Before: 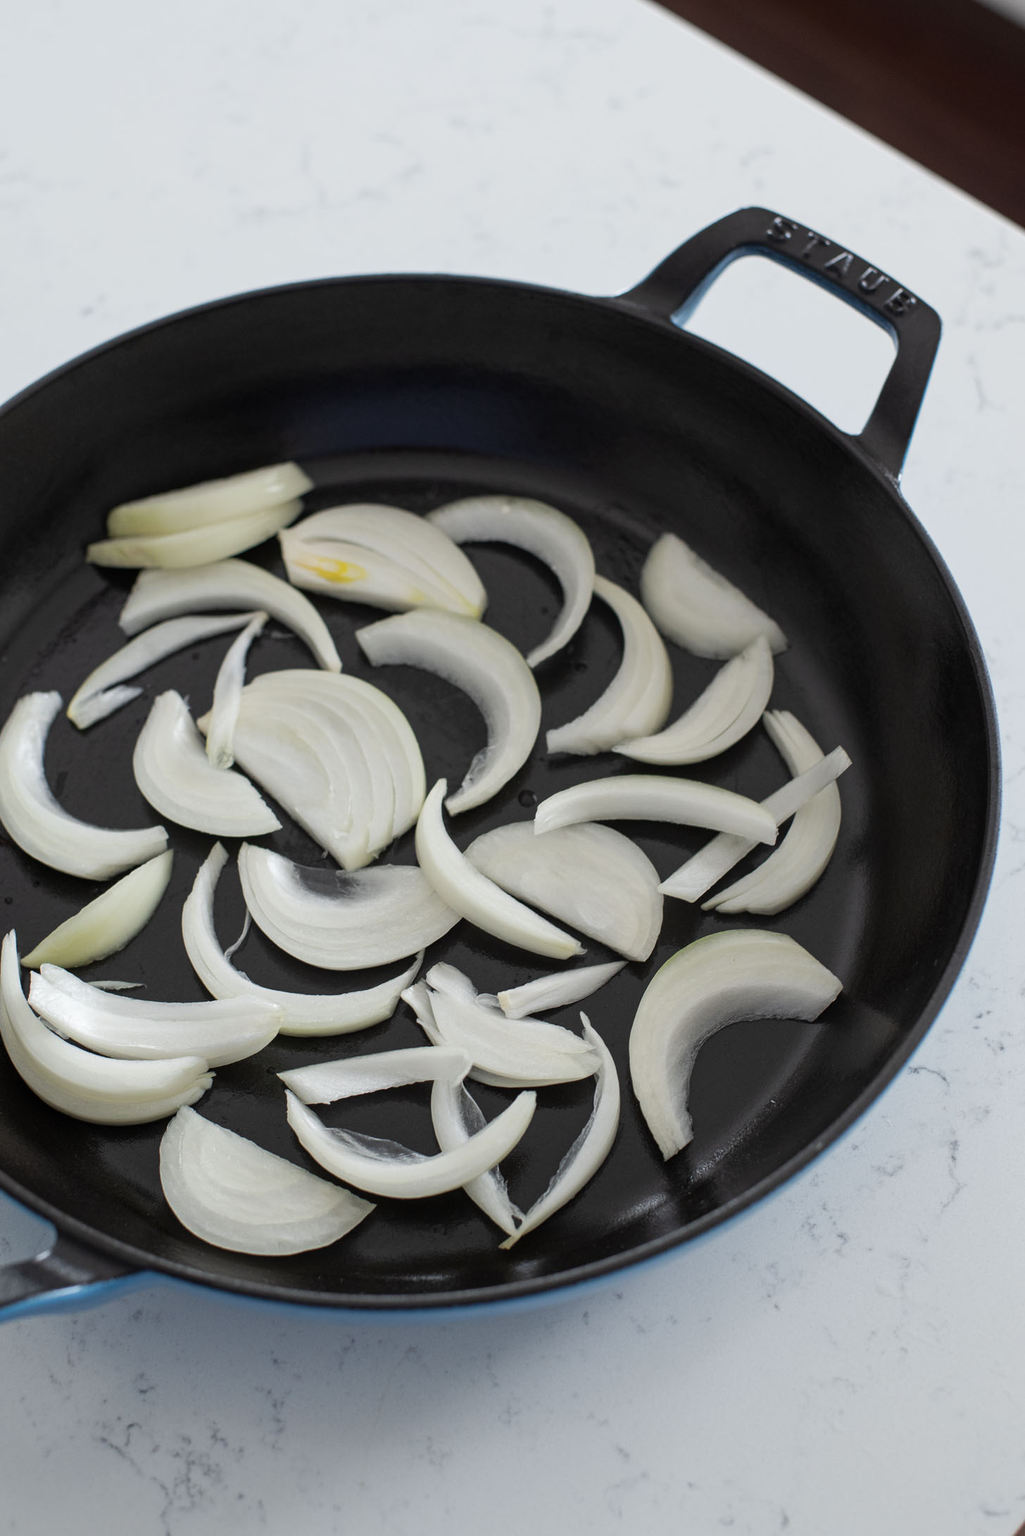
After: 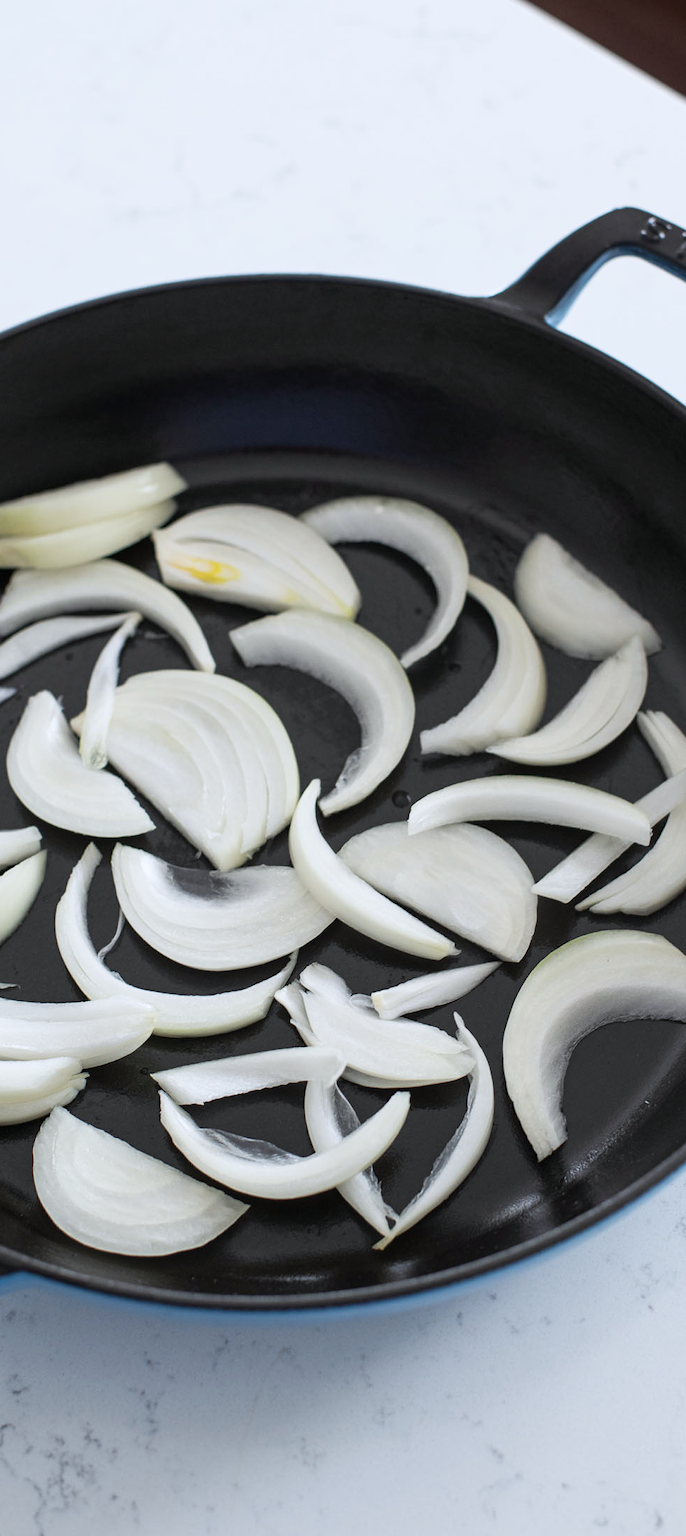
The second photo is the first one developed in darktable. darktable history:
color correction: highlights a* -0.153, highlights b* -5.18, shadows a* -0.125, shadows b* -0.113
crop and rotate: left 12.393%, right 20.692%
base curve: curves: ch0 [(0, 0) (0.666, 0.806) (1, 1)], preserve colors none
